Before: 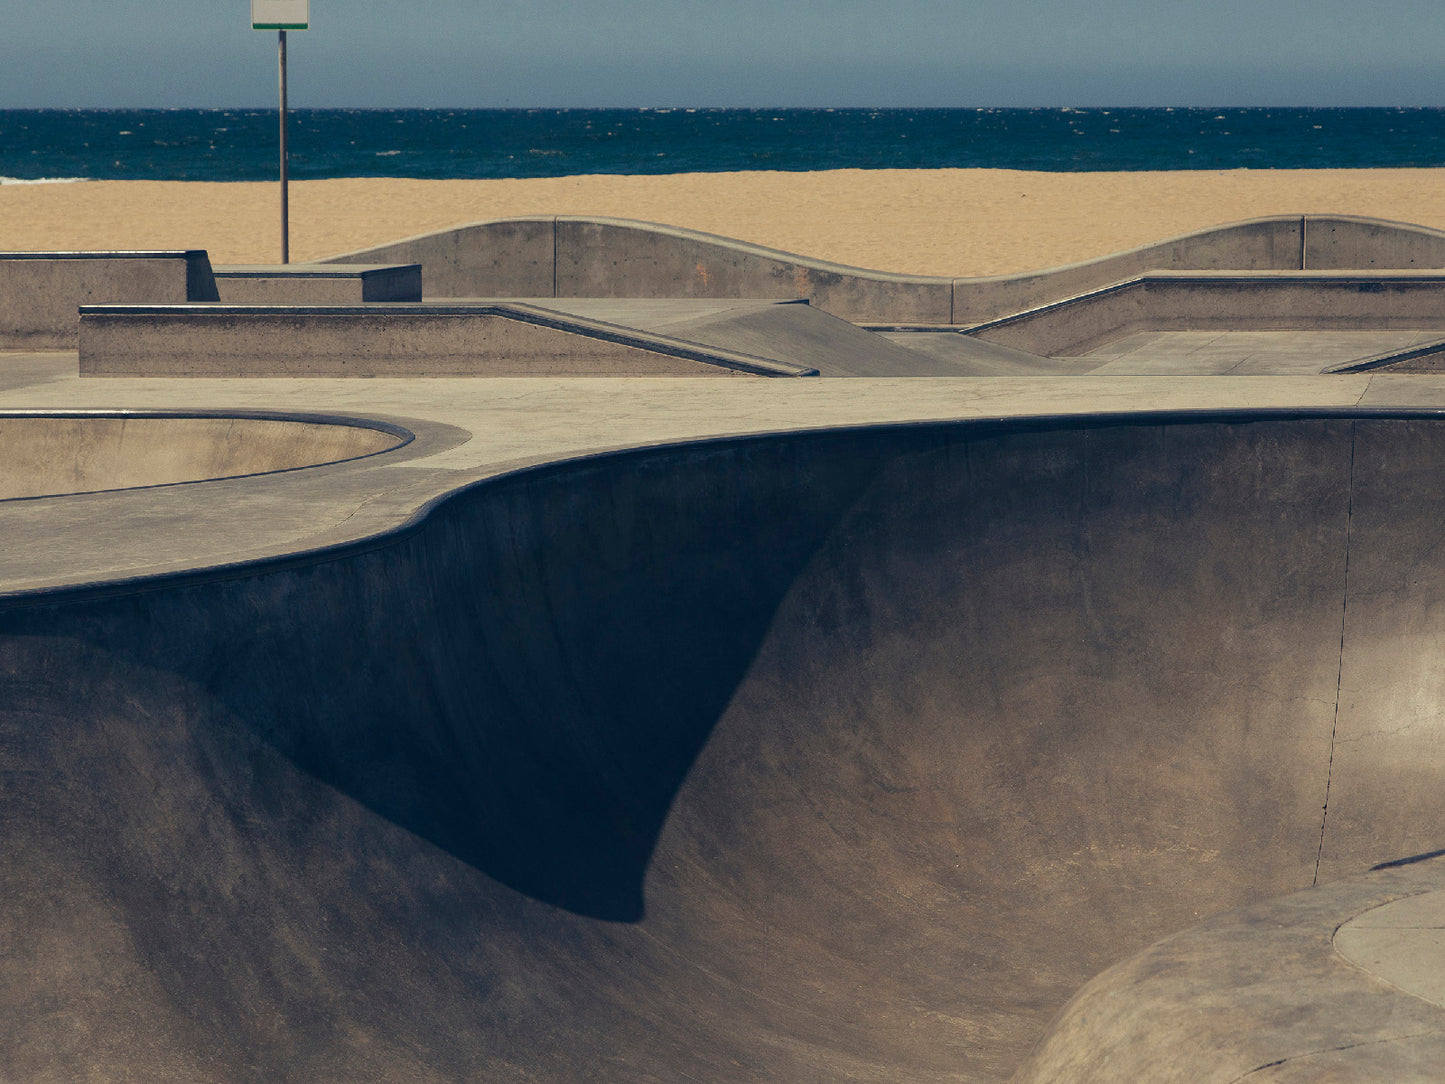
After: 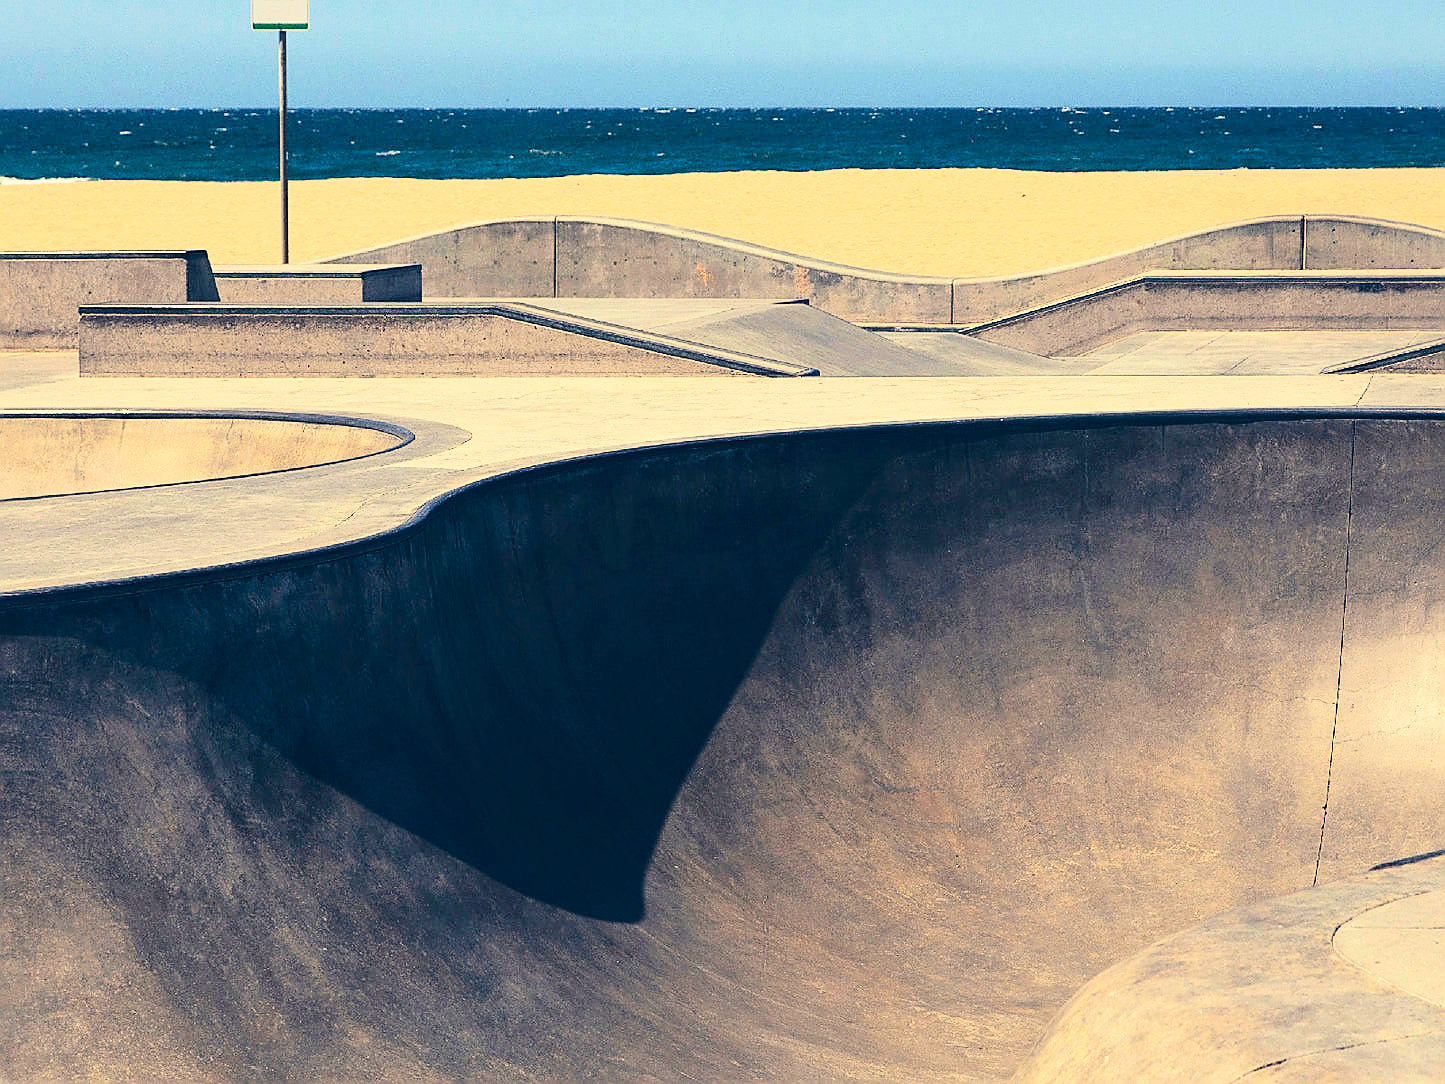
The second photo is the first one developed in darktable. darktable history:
sharpen: radius 1.414, amount 1.253, threshold 0.67
color balance rgb: linear chroma grading › global chroma 15.167%, perceptual saturation grading › global saturation 3.988%, perceptual brilliance grading › mid-tones 10.242%, perceptual brilliance grading › shadows 15.309%, global vibrance 20%
base curve: curves: ch0 [(0, 0) (0.026, 0.03) (0.109, 0.232) (0.351, 0.748) (0.669, 0.968) (1, 1)]
